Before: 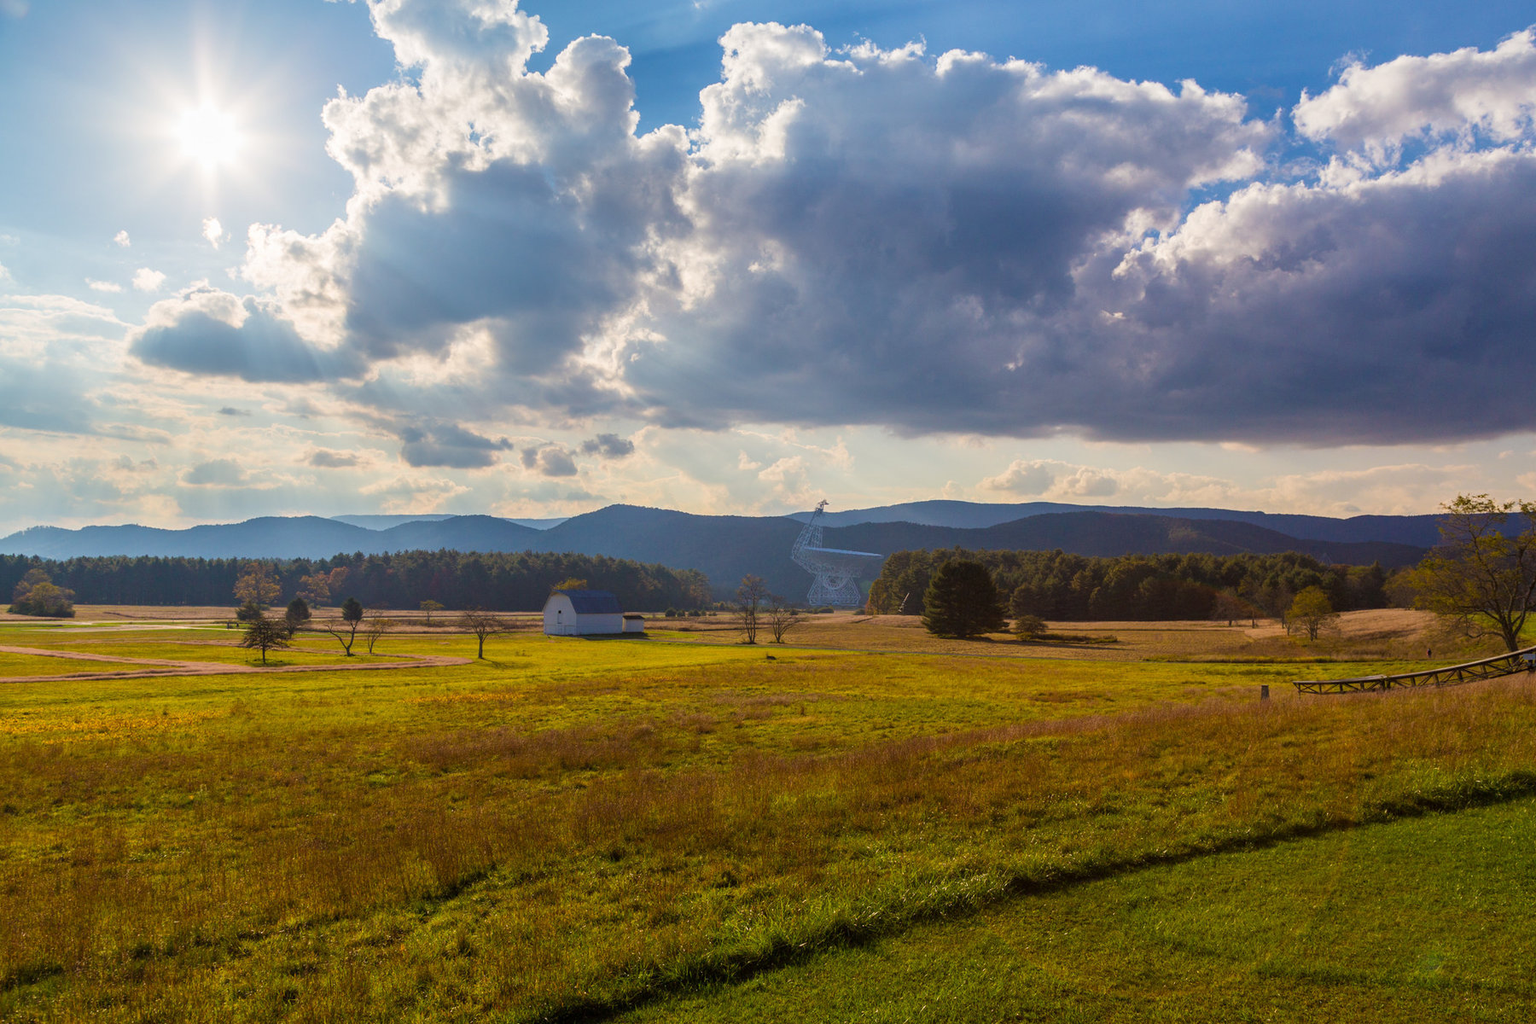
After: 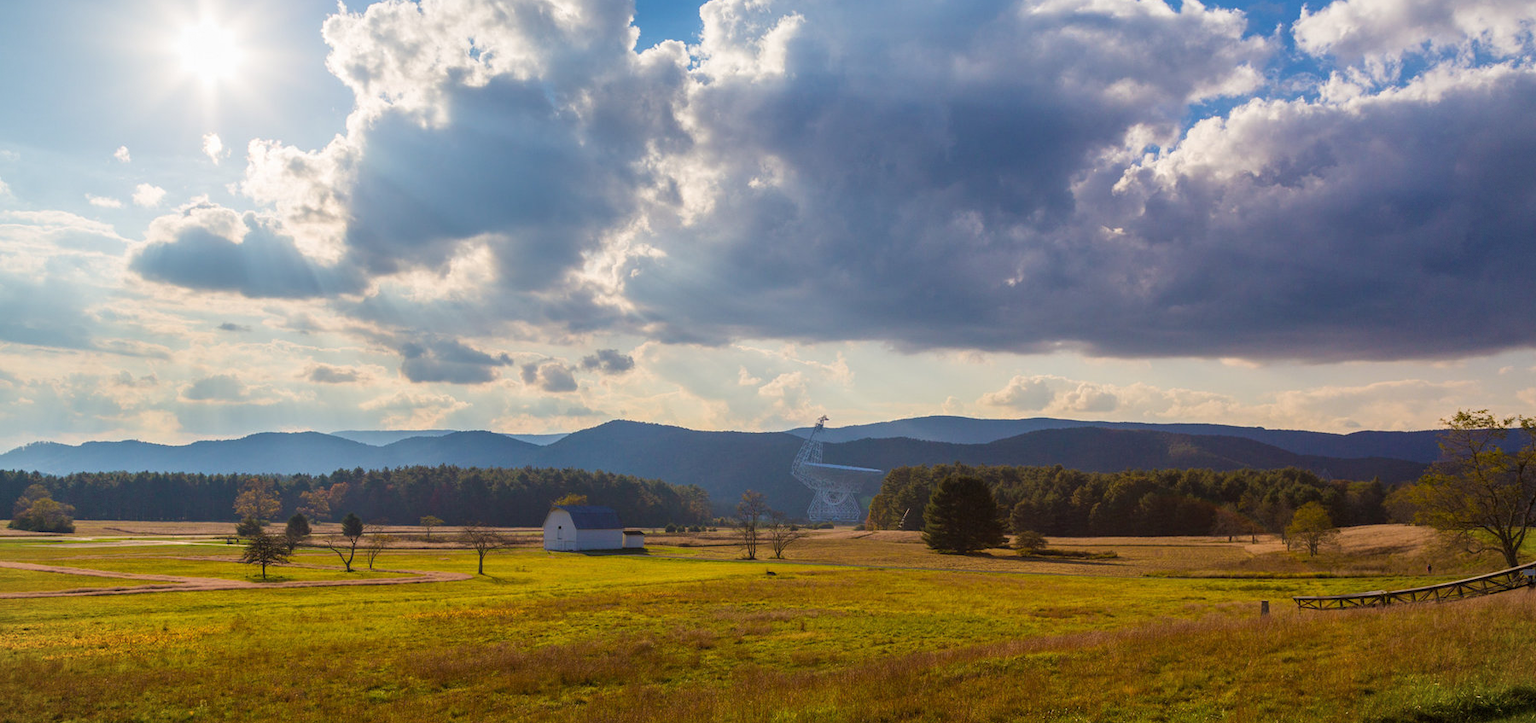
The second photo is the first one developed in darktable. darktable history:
crop and rotate: top 8.293%, bottom 20.996%
vignetting: fall-off start 85%, fall-off radius 80%, brightness -0.182, saturation -0.3, width/height ratio 1.219, dithering 8-bit output, unbound false
